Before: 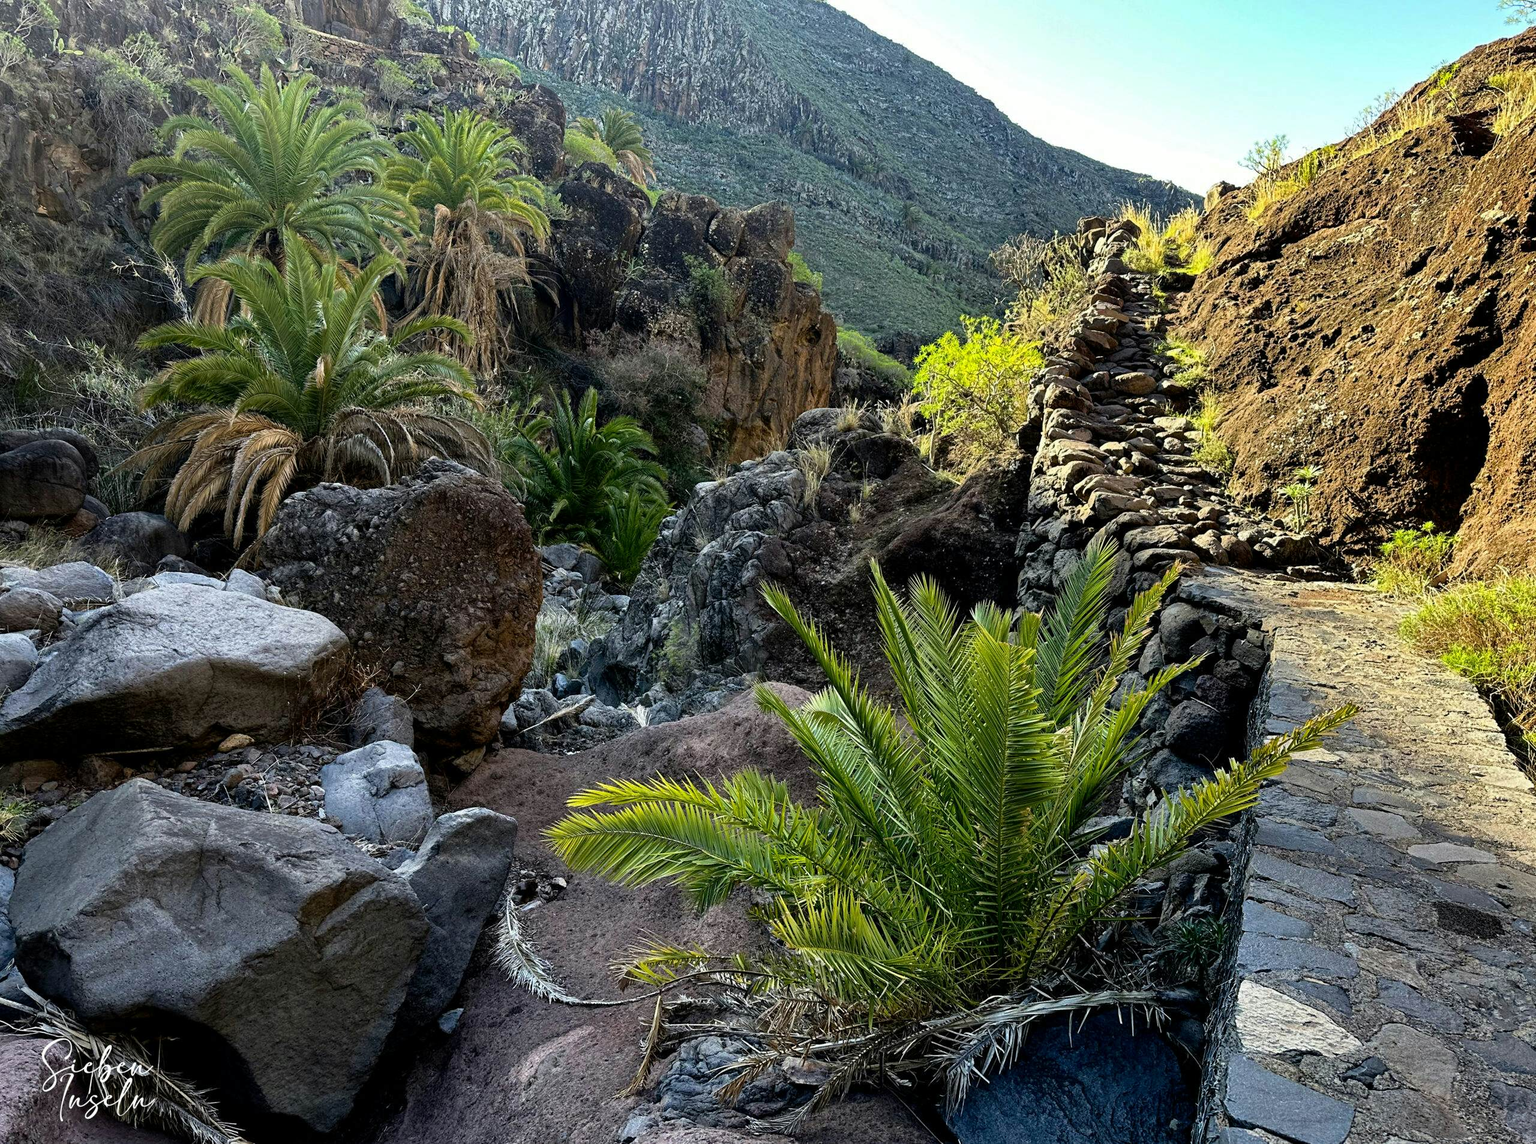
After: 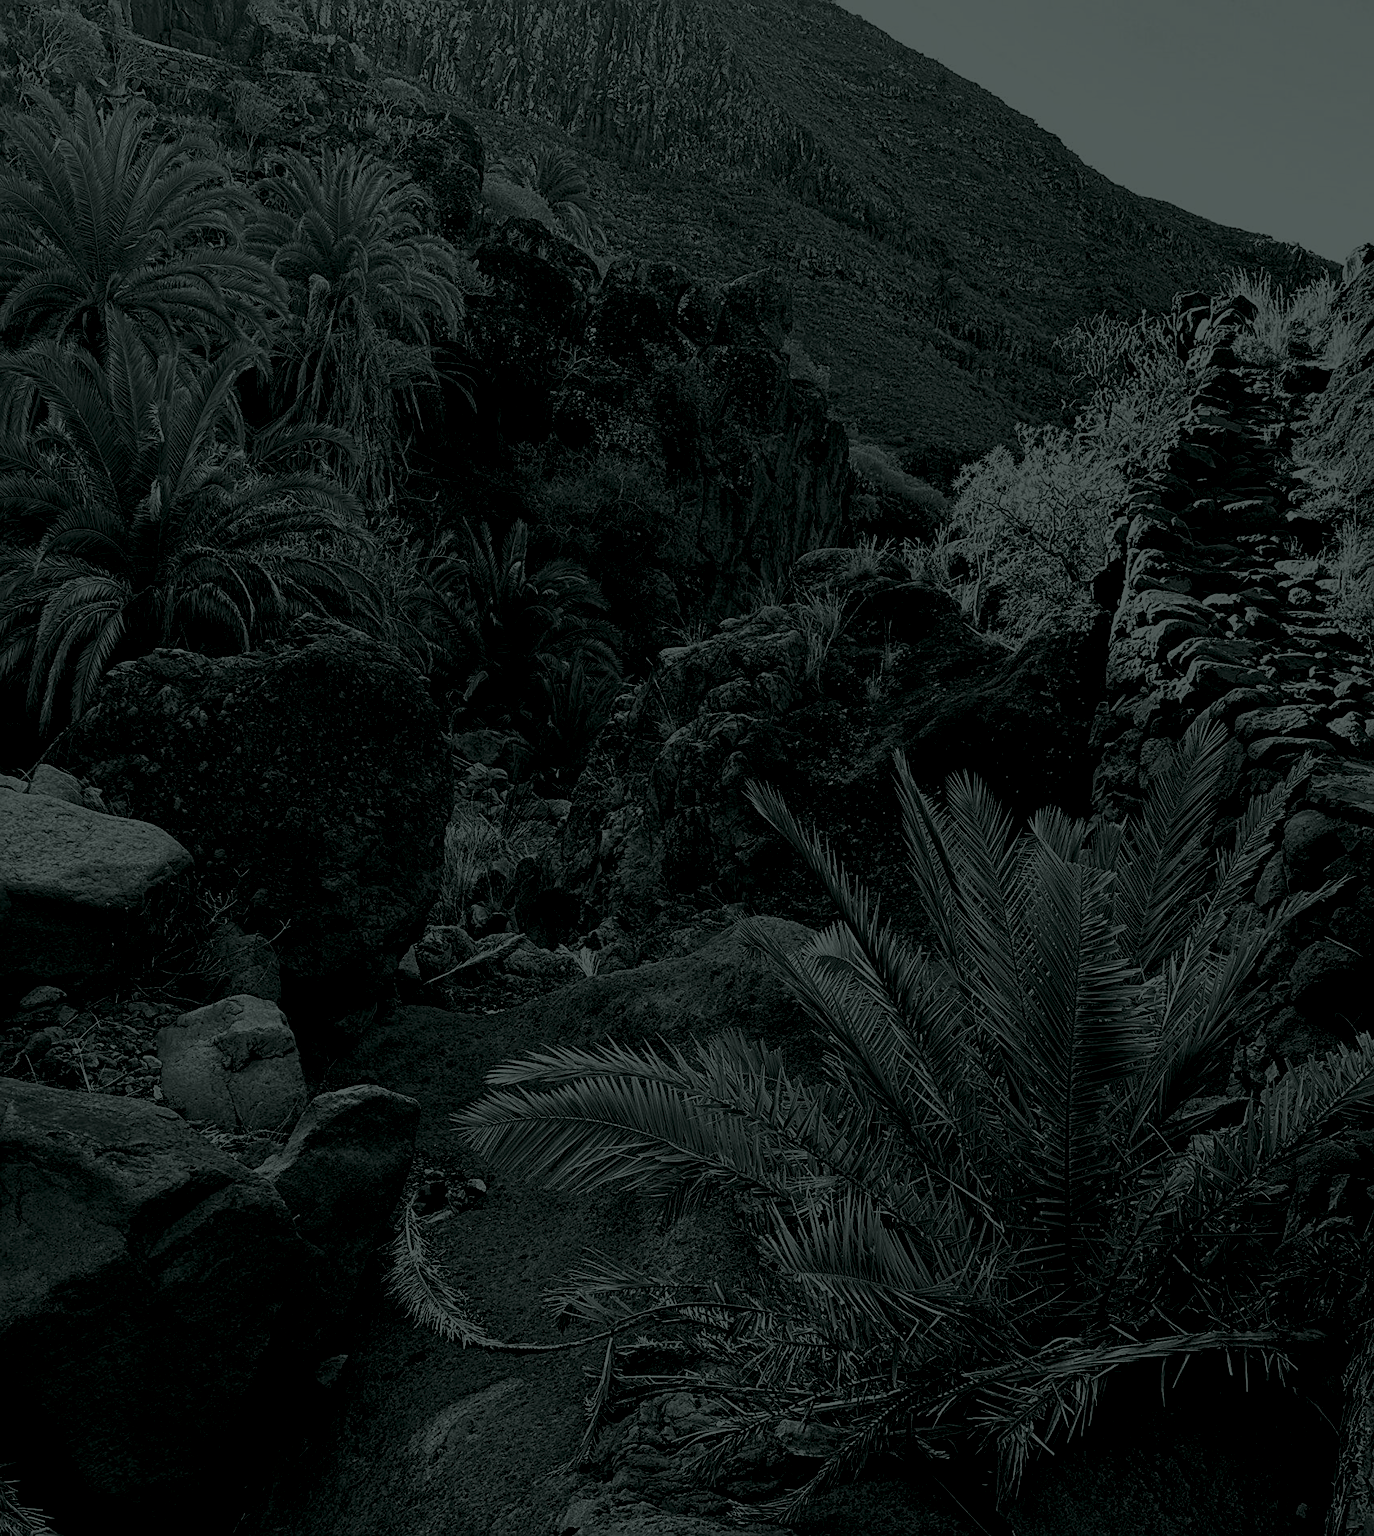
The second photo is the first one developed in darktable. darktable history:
velvia: strength 27%
sharpen: on, module defaults
rgb levels: preserve colors max RGB
crop and rotate: left 13.342%, right 19.991%
colorize: hue 90°, saturation 19%, lightness 1.59%, version 1
color correction: highlights a* -20.17, highlights b* 20.27, shadows a* 20.03, shadows b* -20.46, saturation 0.43
white balance: red 0.931, blue 1.11
